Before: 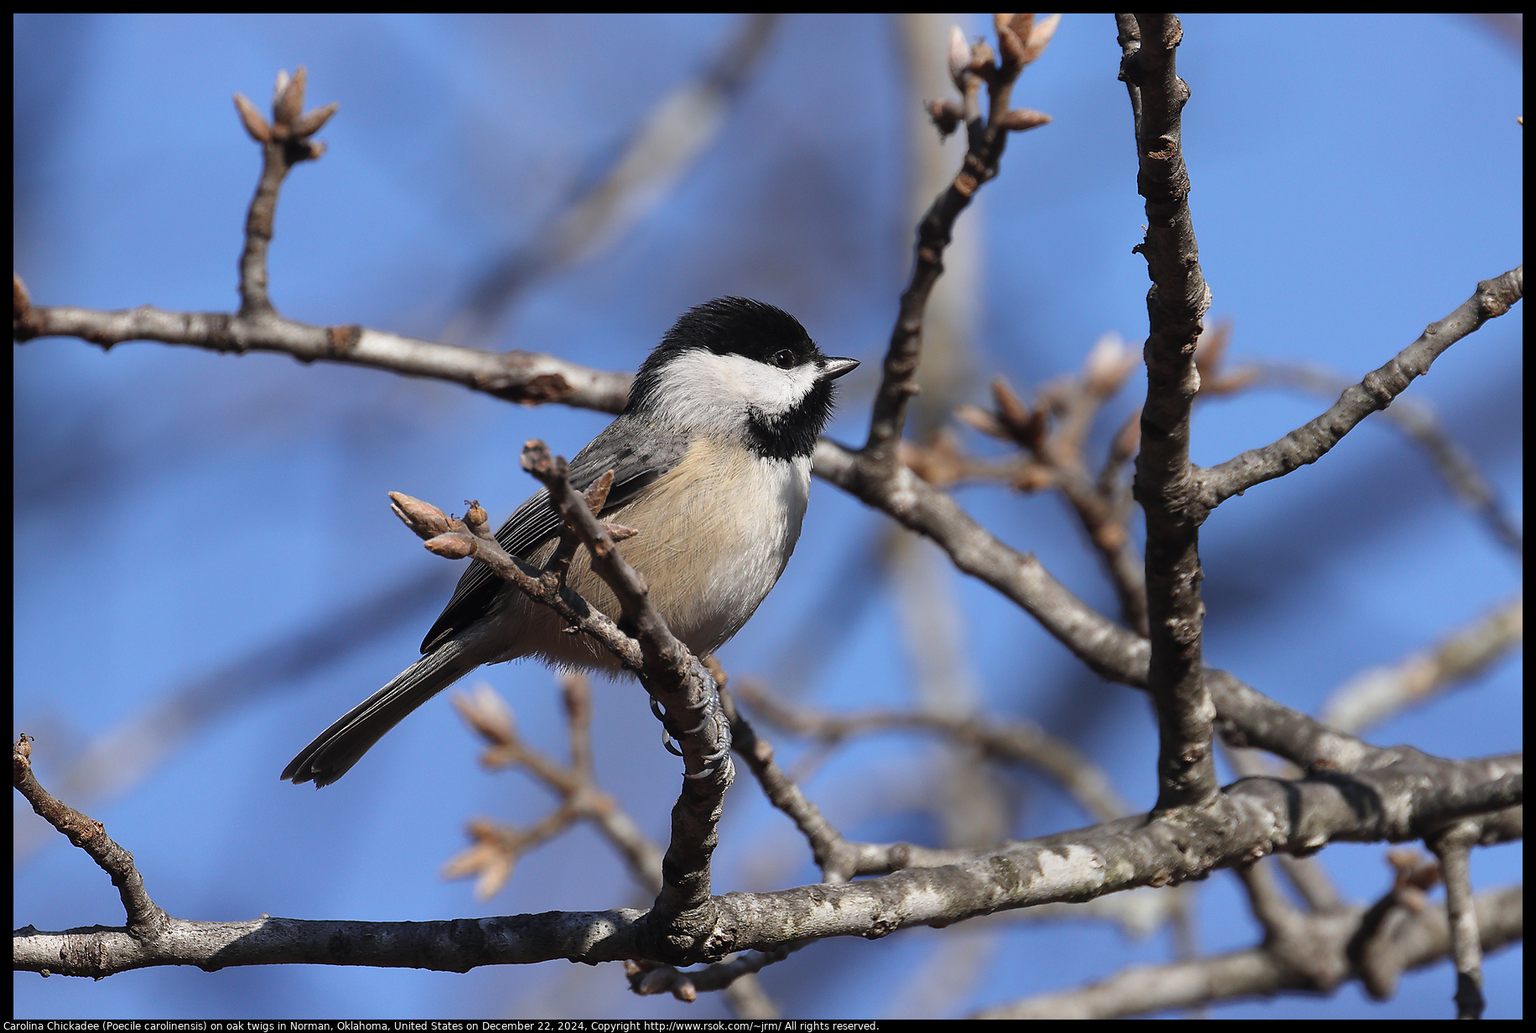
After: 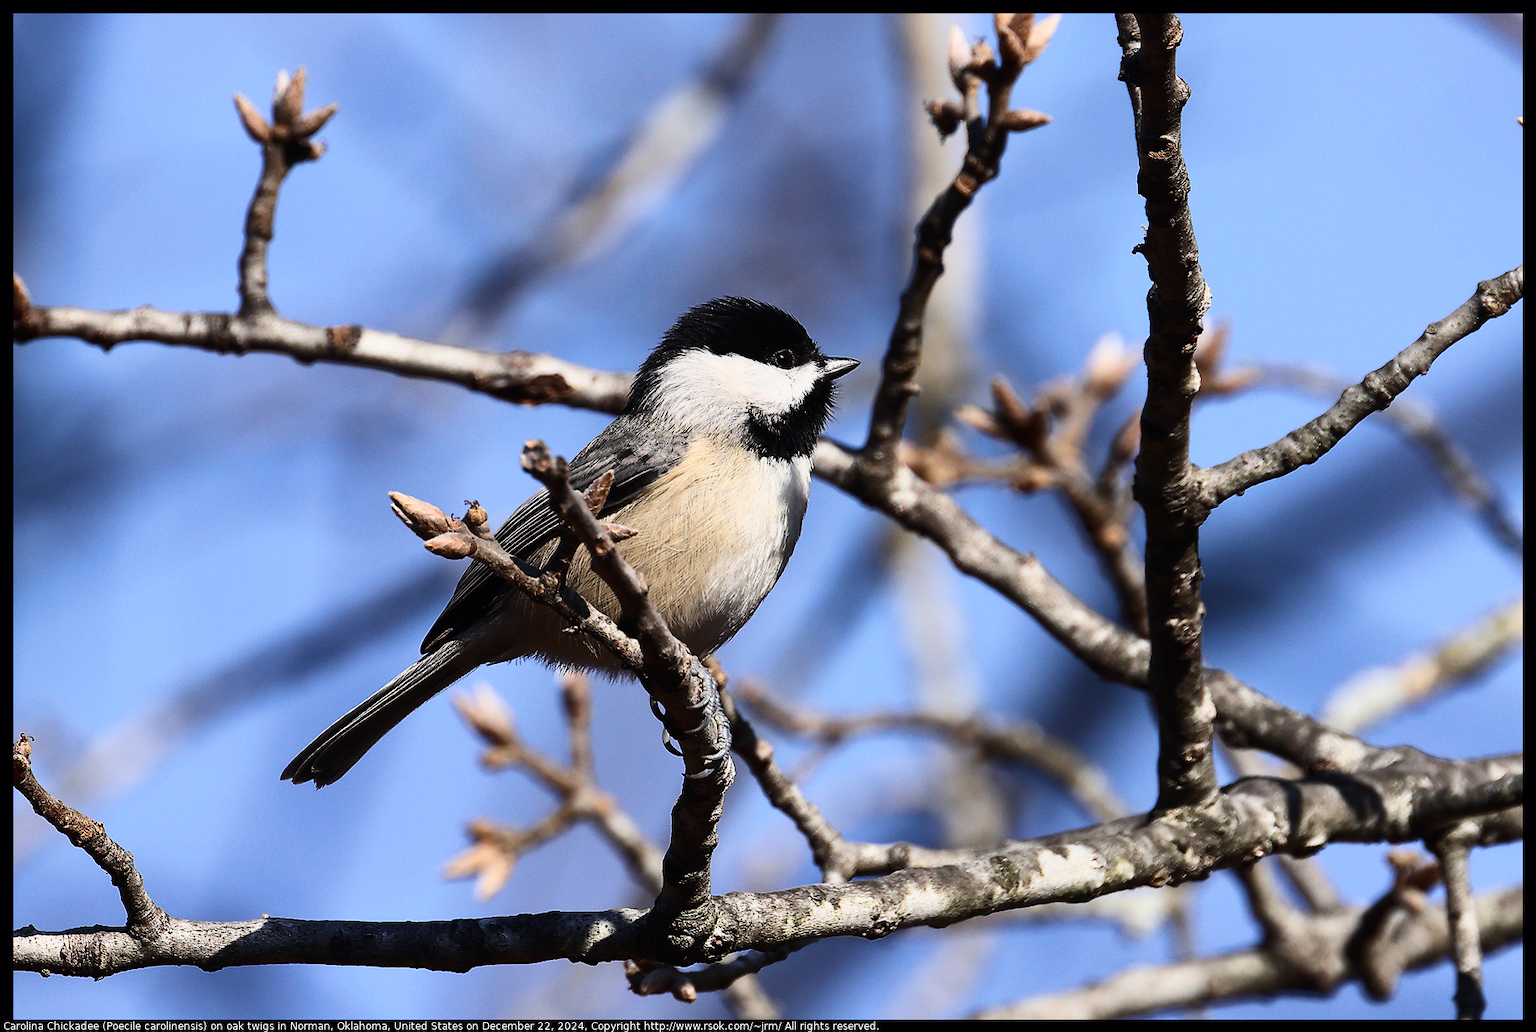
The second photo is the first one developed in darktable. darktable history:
filmic rgb: black relative exposure -11.35 EV, white relative exposure 3.22 EV, hardness 6.76, color science v6 (2022)
contrast brightness saturation: contrast 0.39, brightness 0.1
velvia: on, module defaults
